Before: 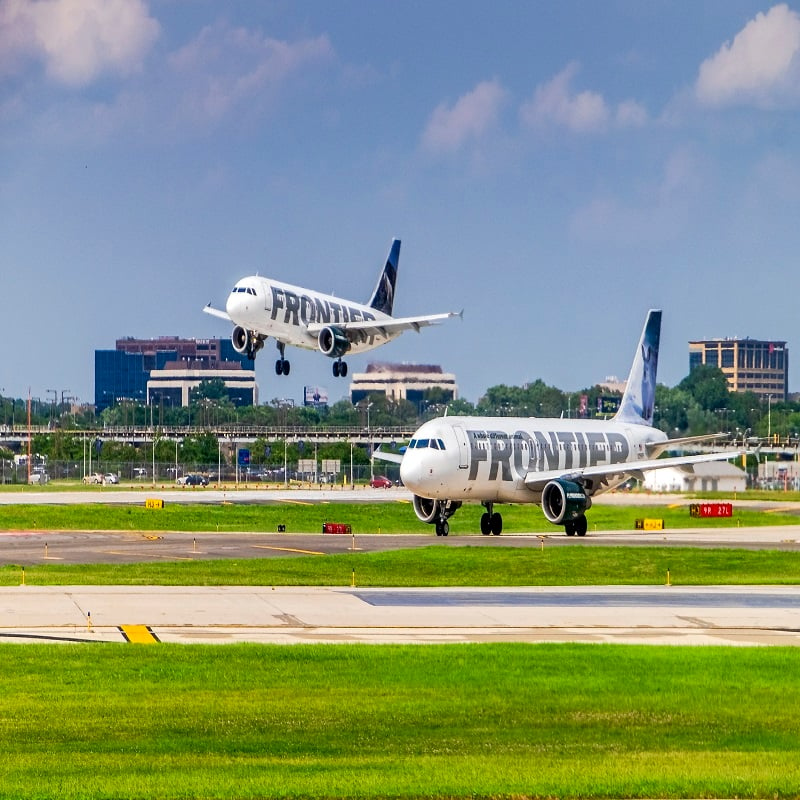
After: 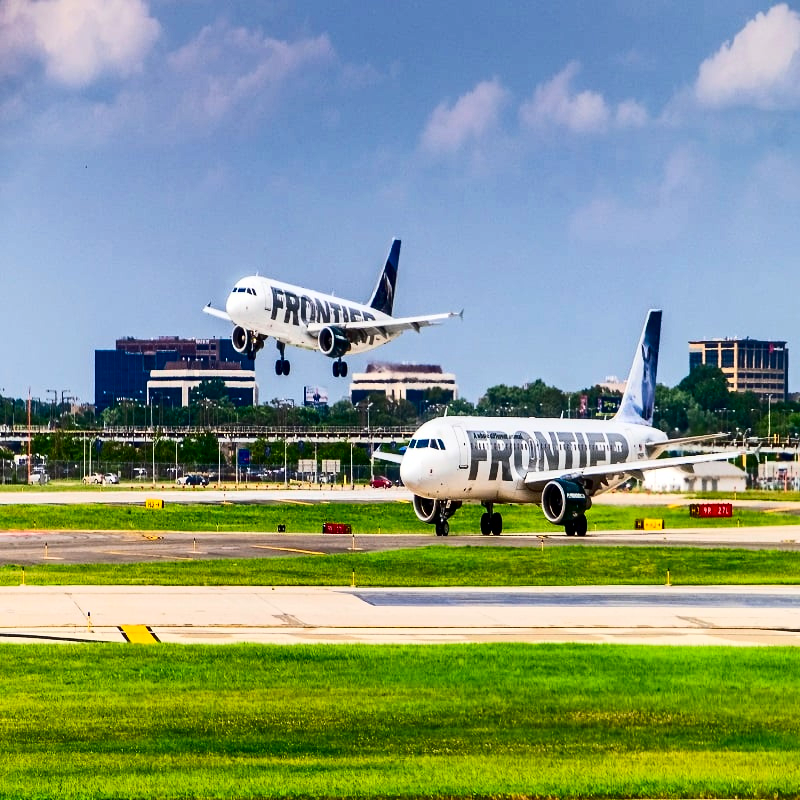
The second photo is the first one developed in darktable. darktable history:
contrast brightness saturation: contrast 0.306, brightness -0.075, saturation 0.17
